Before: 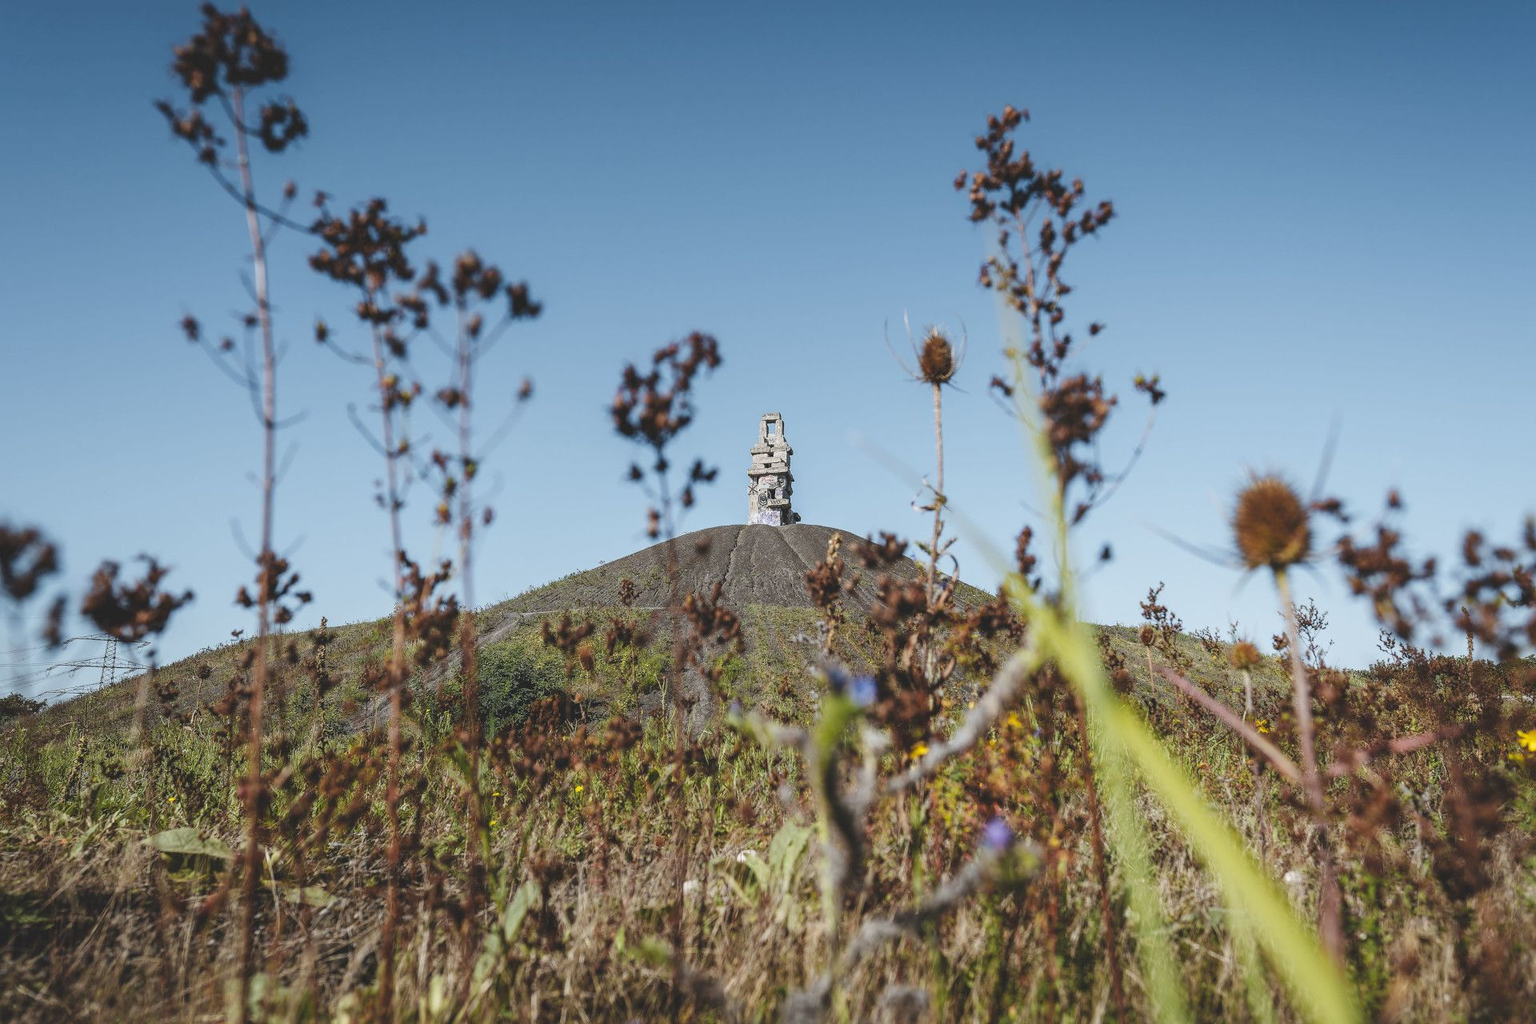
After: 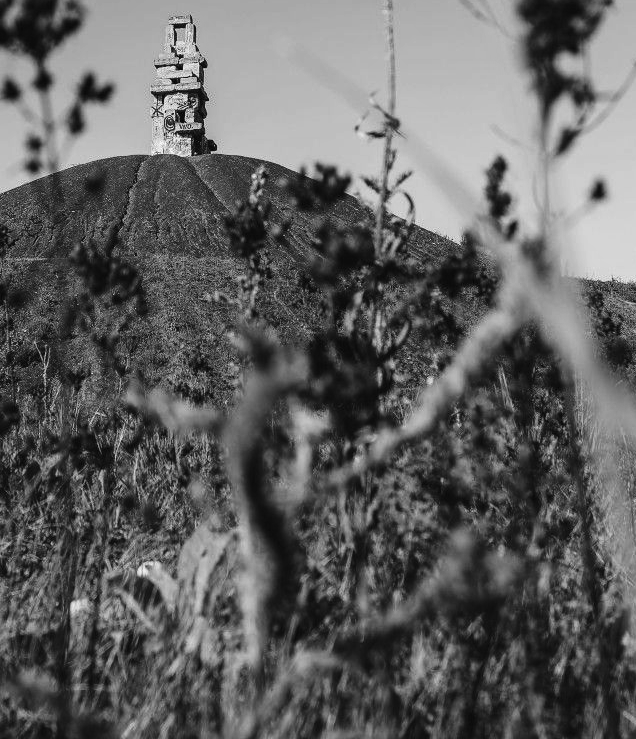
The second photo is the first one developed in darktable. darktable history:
crop: left 40.878%, top 39.176%, right 25.993%, bottom 3.081%
contrast brightness saturation: contrast 0.19, brightness -0.24, saturation 0.11
monochrome: a 0, b 0, size 0.5, highlights 0.57
